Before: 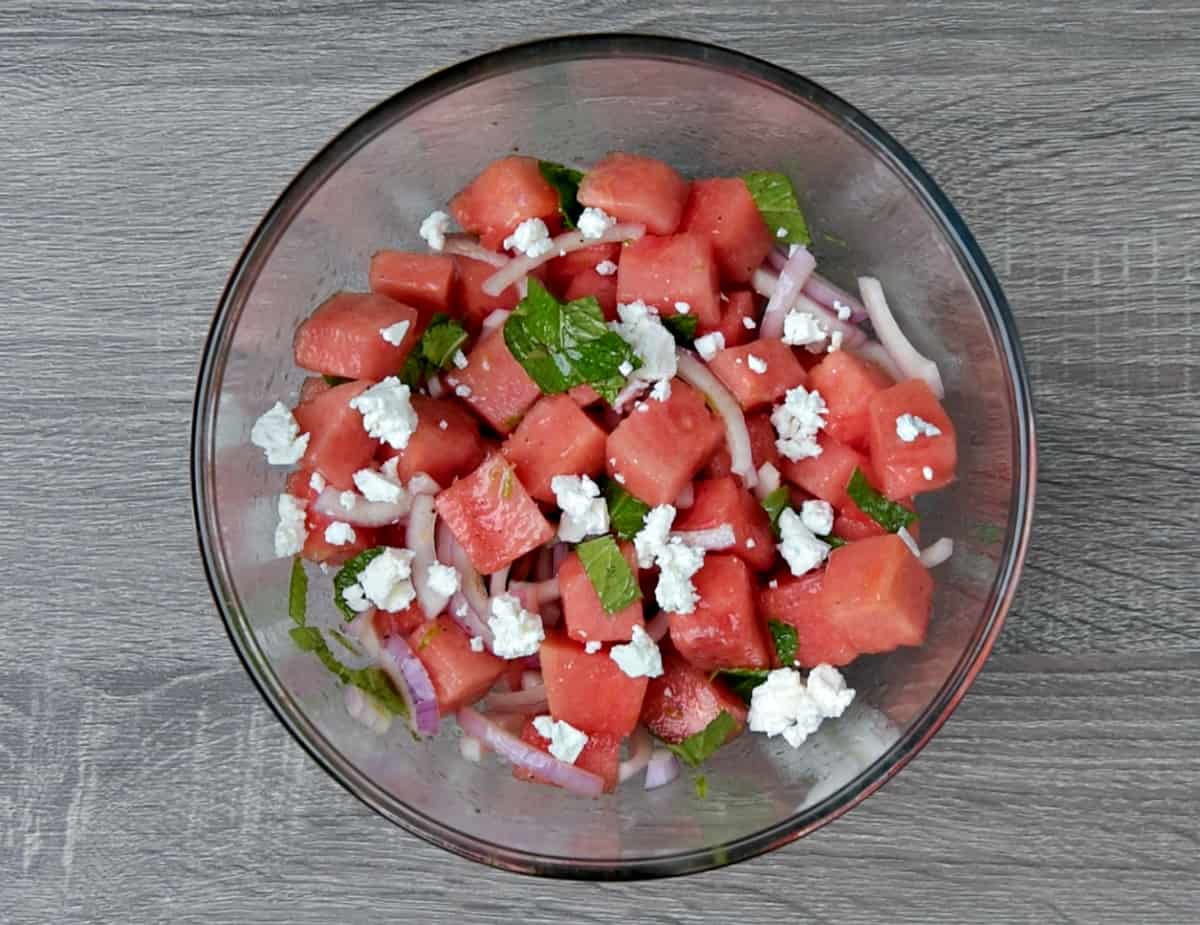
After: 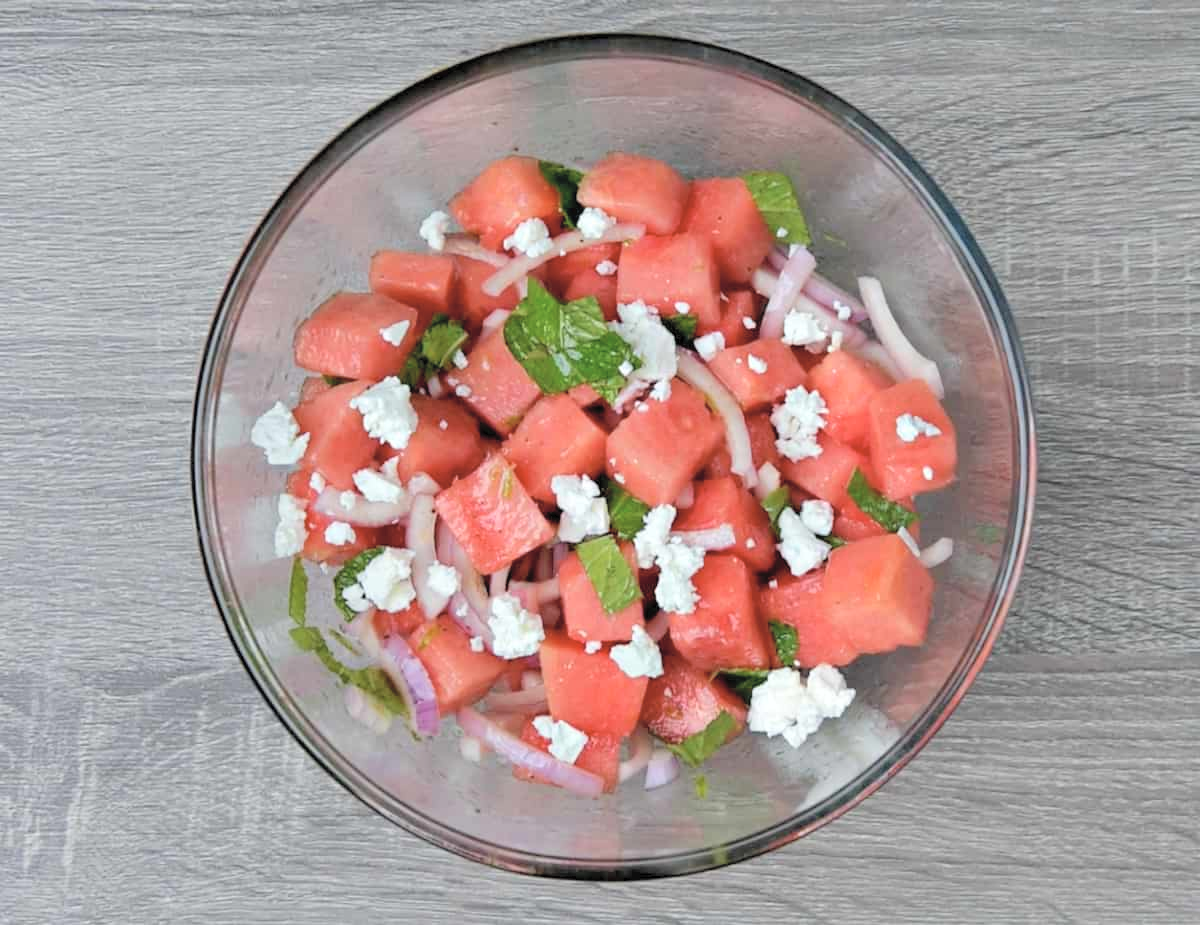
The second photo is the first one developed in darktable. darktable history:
white balance: emerald 1
contrast brightness saturation: brightness 0.28
